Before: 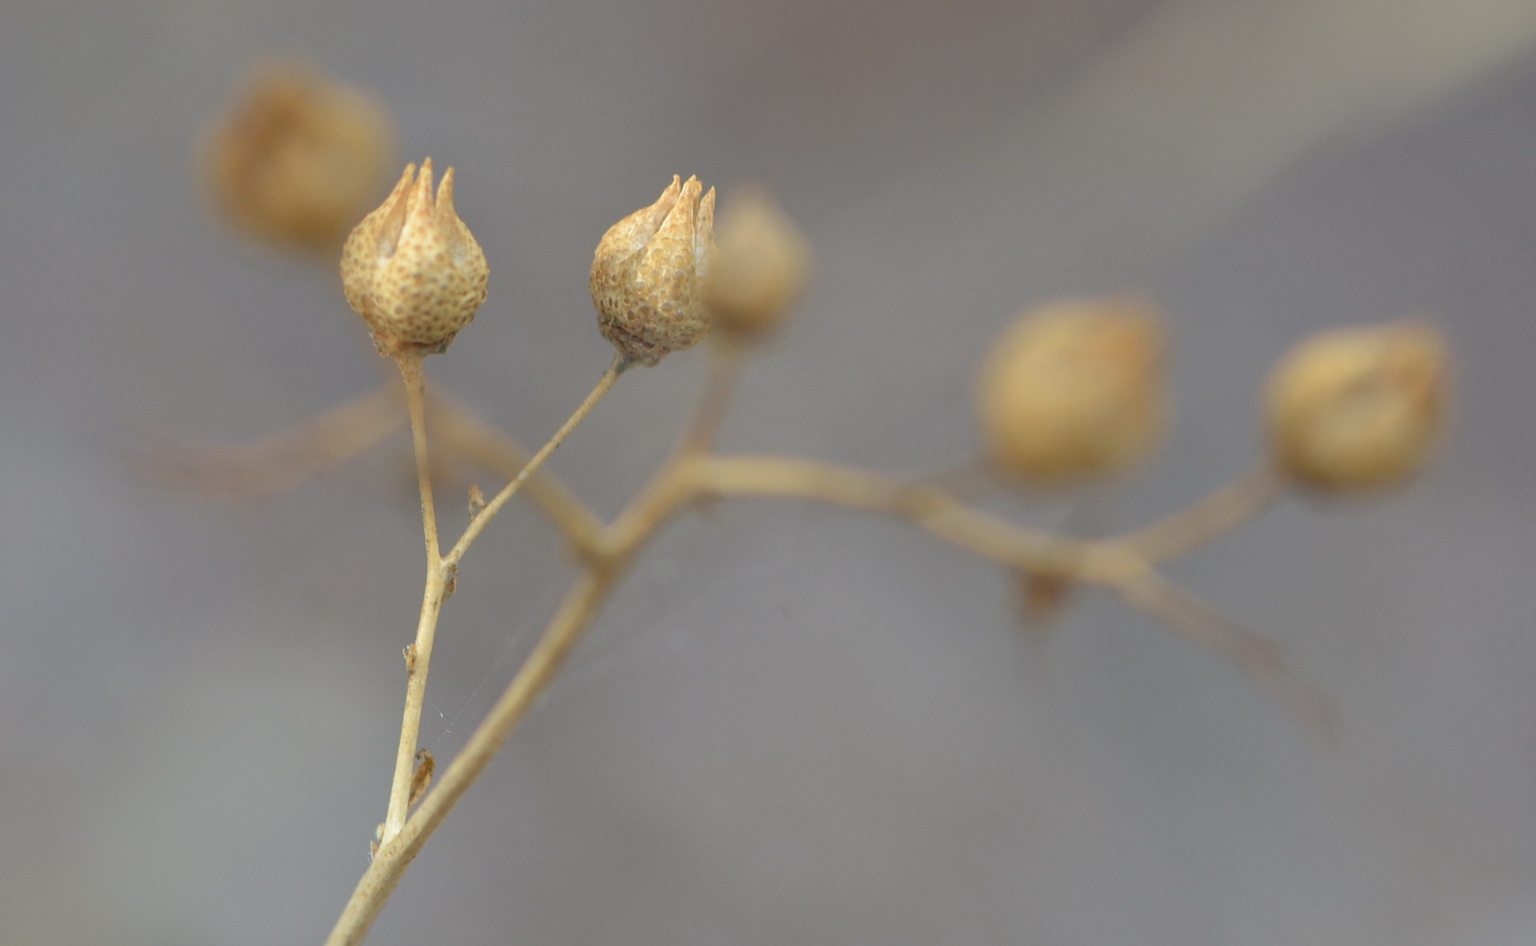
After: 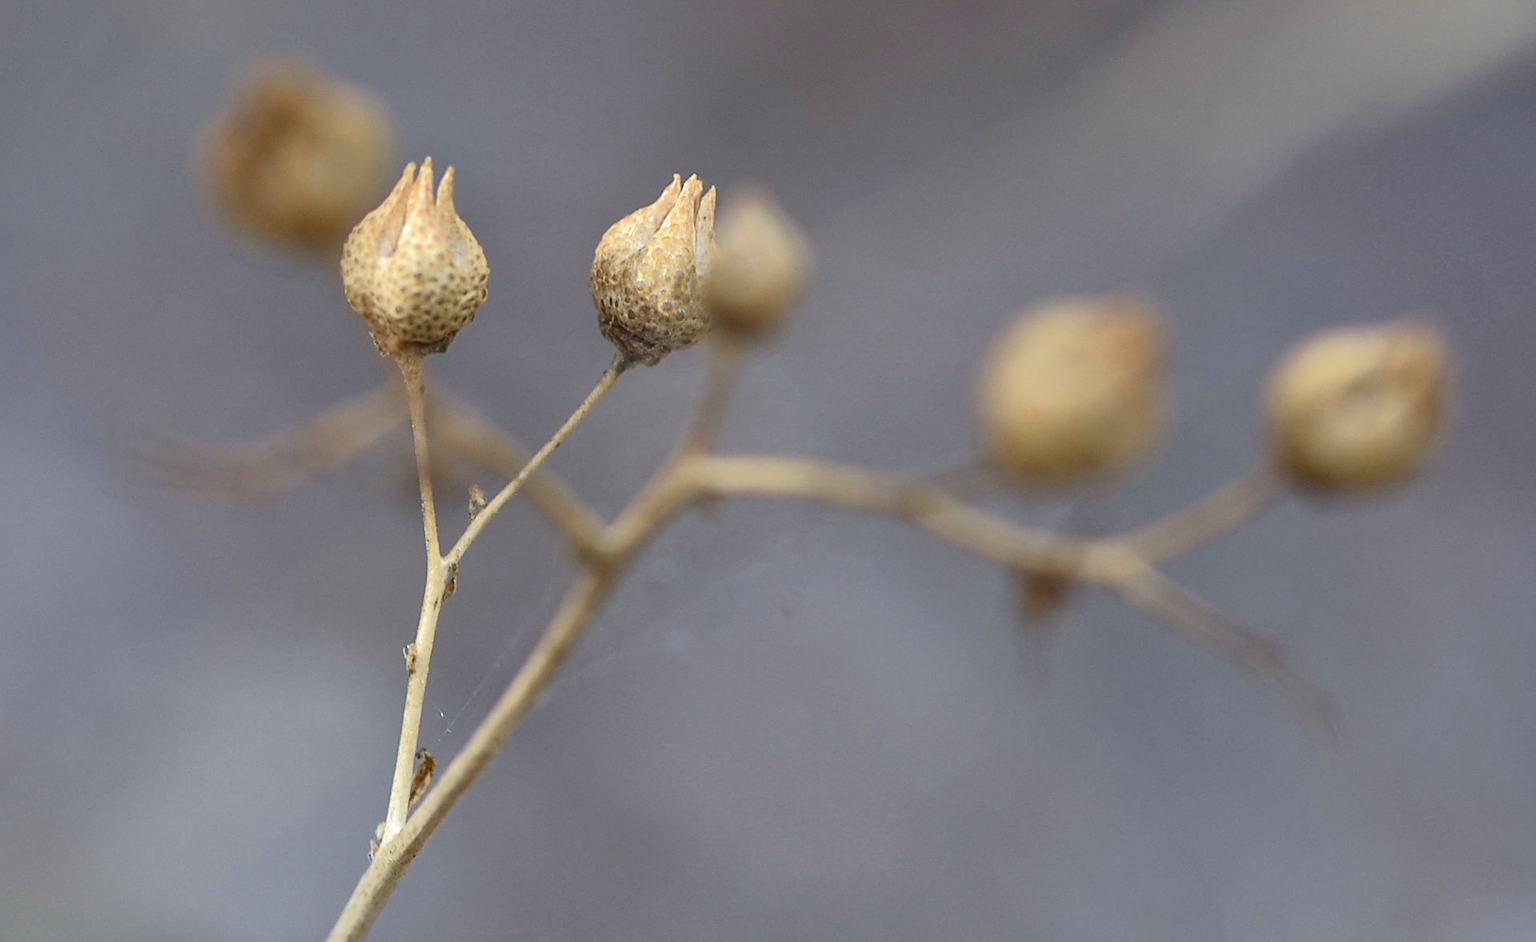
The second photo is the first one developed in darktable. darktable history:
crop: top 0.131%, bottom 0.137%
exposure: exposure 0.203 EV, compensate exposure bias true, compensate highlight preservation false
sharpen: on, module defaults
shadows and highlights: low approximation 0.01, soften with gaussian
tone curve: curves: ch0 [(0, 0) (0.003, 0.006) (0.011, 0.011) (0.025, 0.02) (0.044, 0.032) (0.069, 0.035) (0.1, 0.046) (0.136, 0.063) (0.177, 0.089) (0.224, 0.12) (0.277, 0.16) (0.335, 0.206) (0.399, 0.268) (0.468, 0.359) (0.543, 0.466) (0.623, 0.582) (0.709, 0.722) (0.801, 0.808) (0.898, 0.886) (1, 1)], color space Lab, independent channels, preserve colors none
color calibration: illuminant as shot in camera, x 0.358, y 0.373, temperature 4628.91 K
